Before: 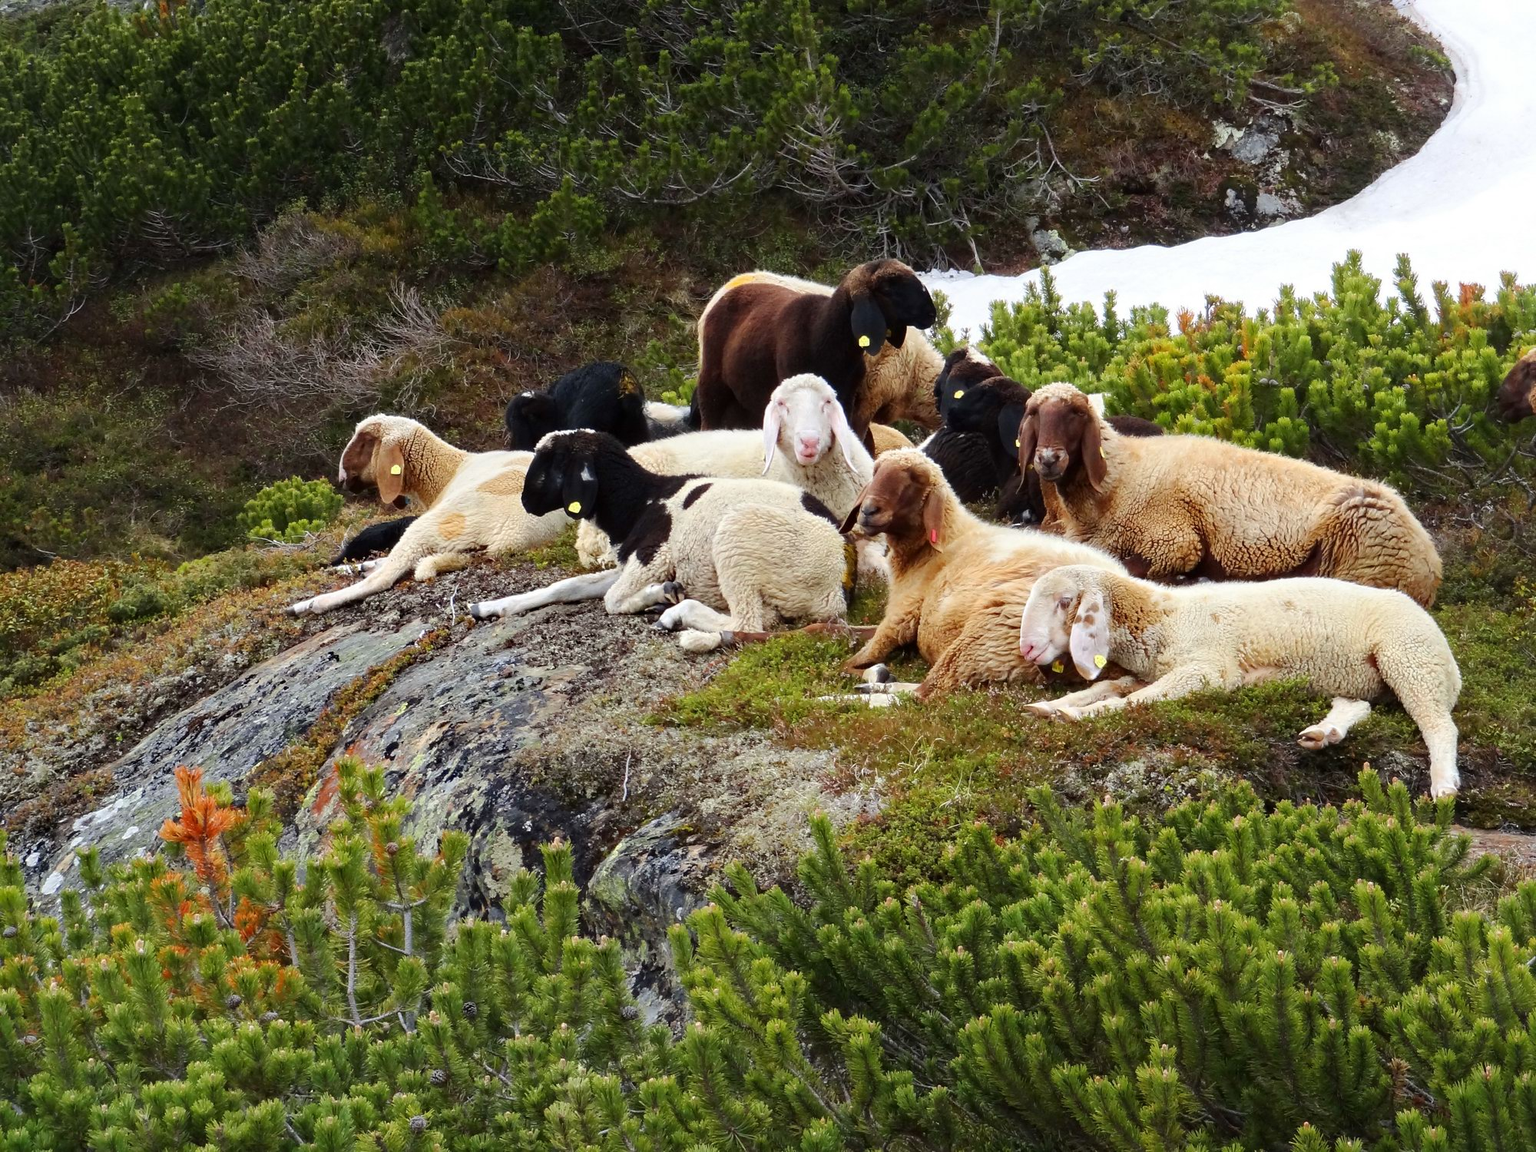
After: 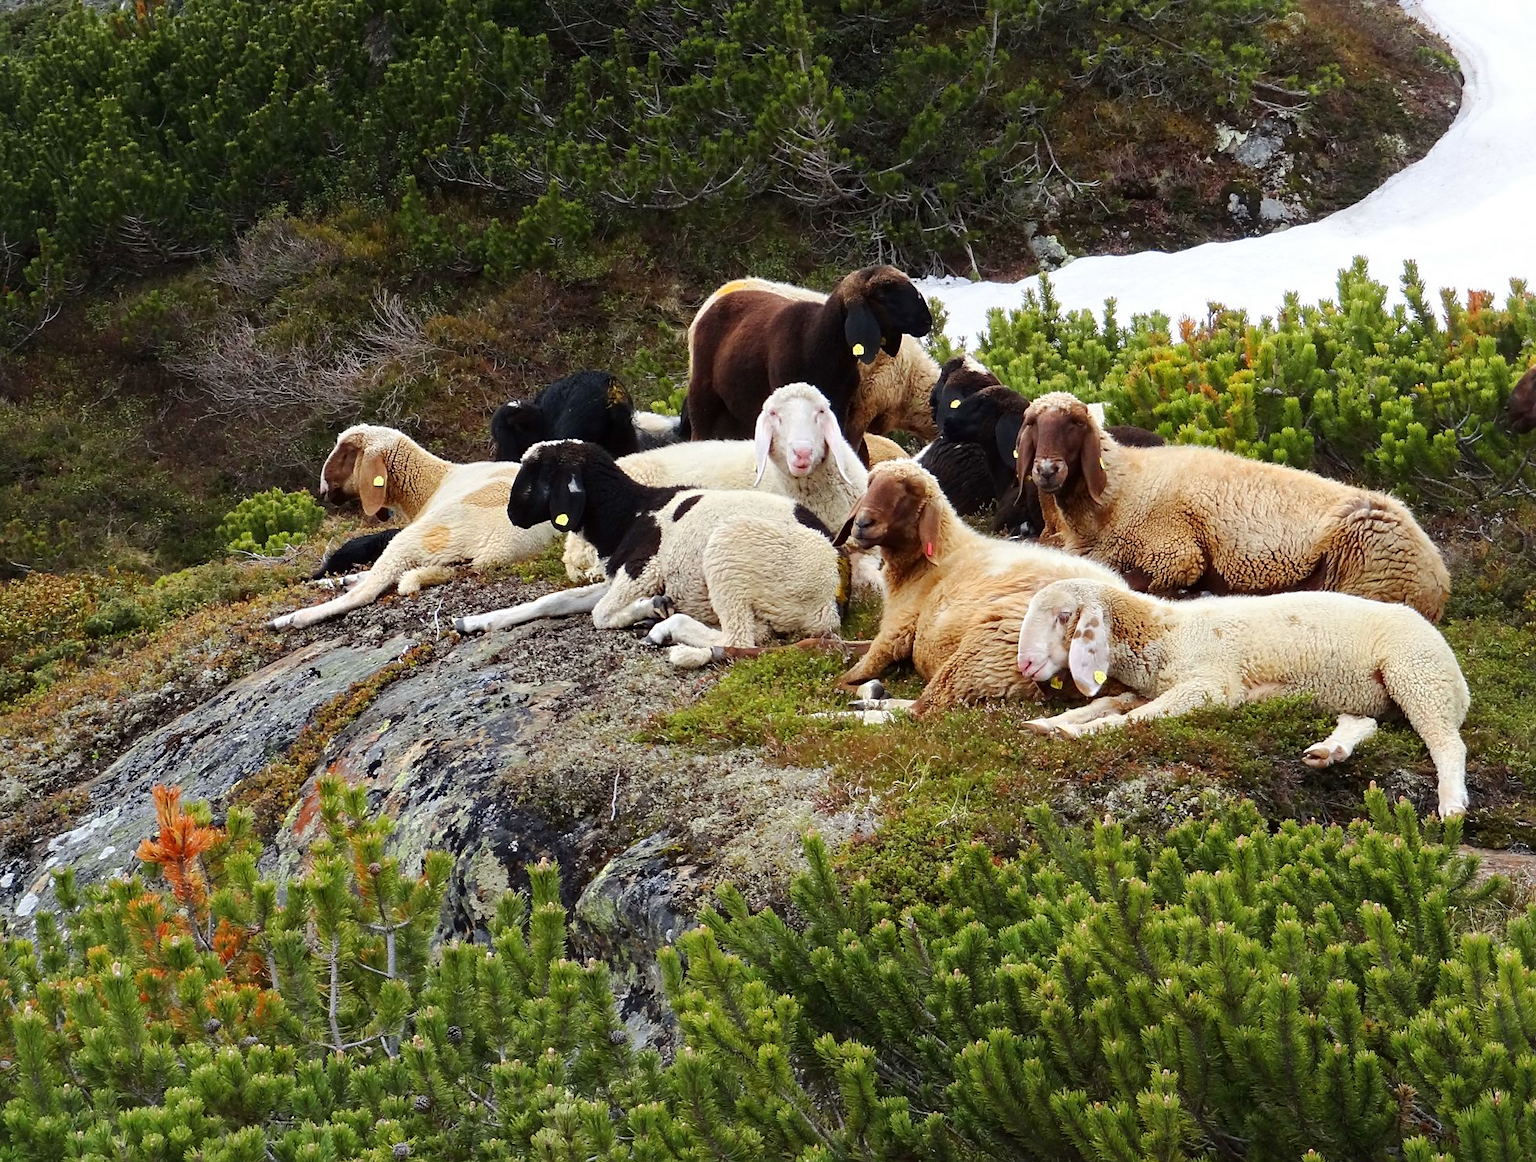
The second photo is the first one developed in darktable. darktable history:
crop and rotate: left 1.714%, right 0.625%, bottom 1.428%
sharpen: amount 0.211
